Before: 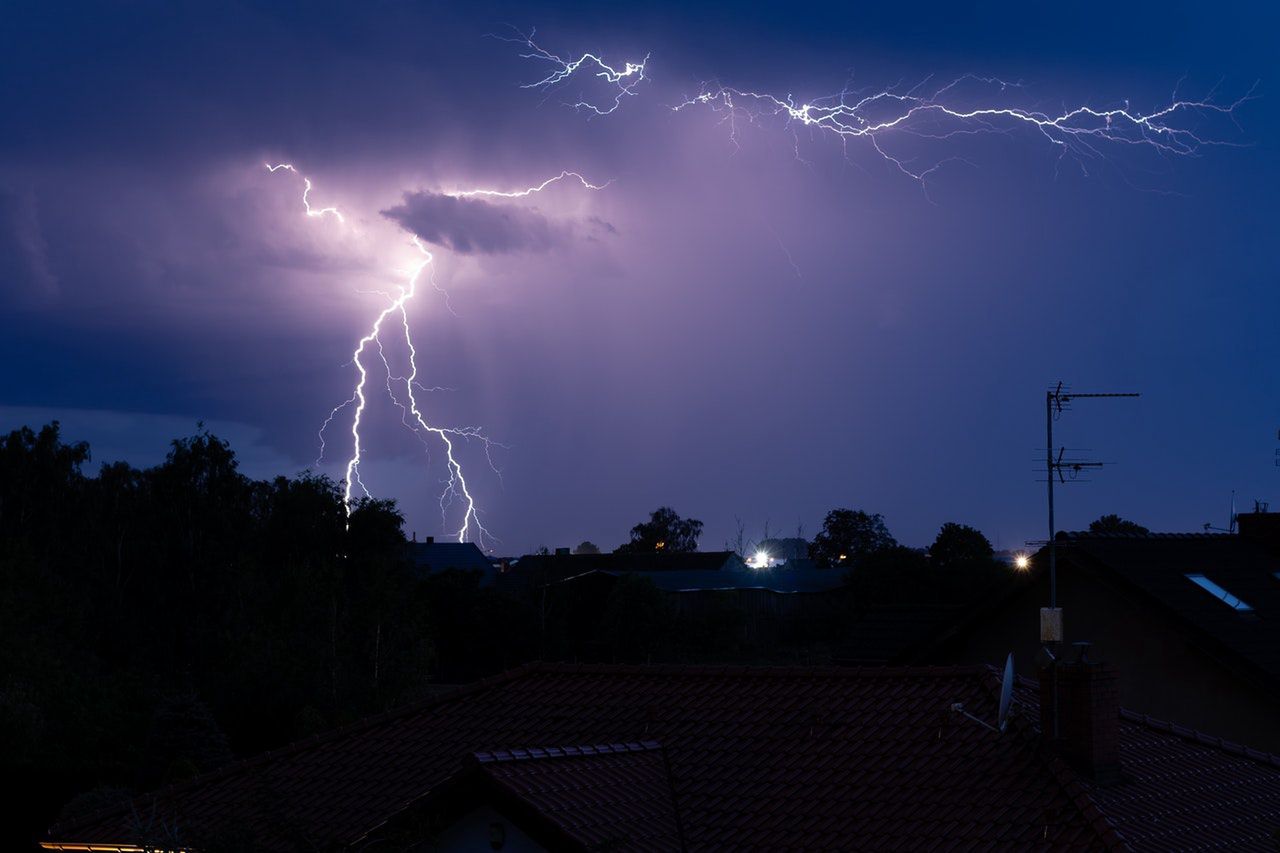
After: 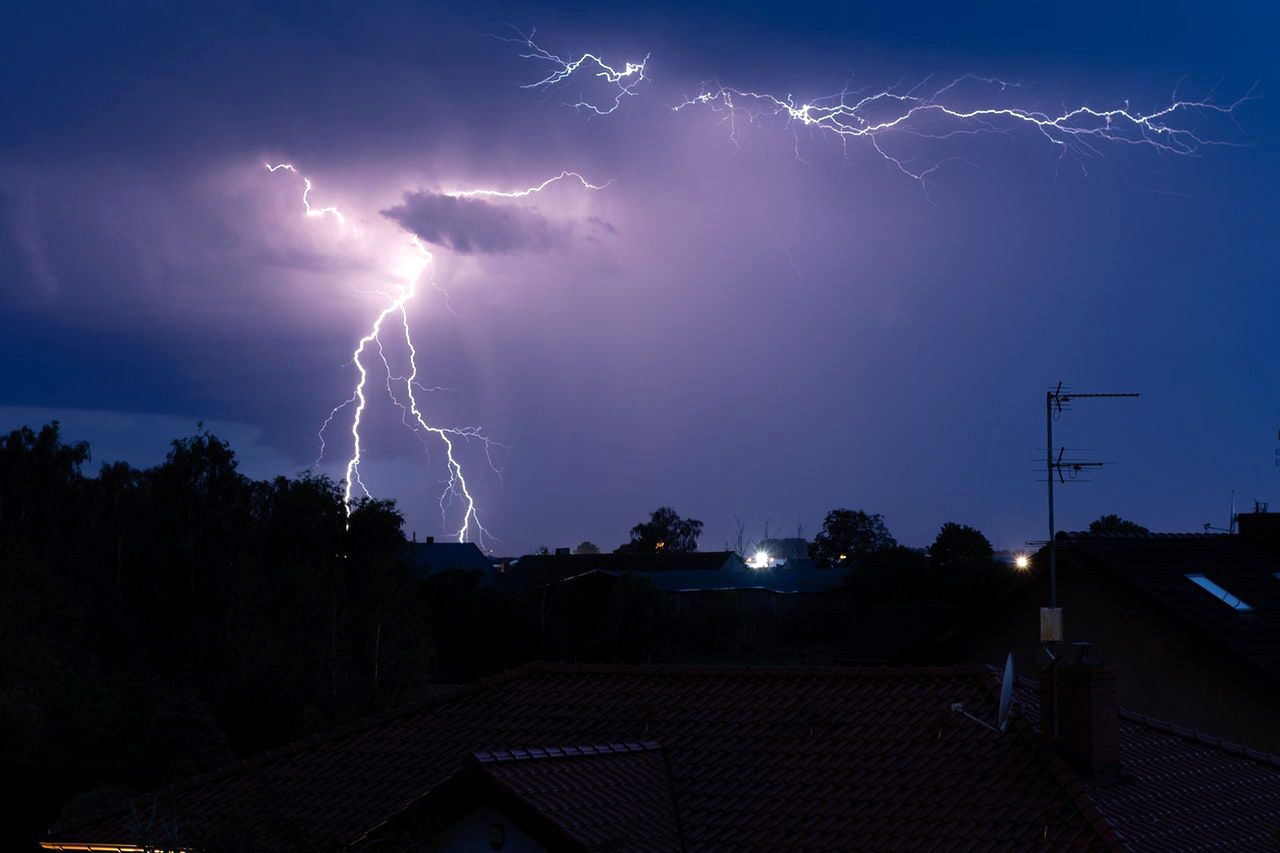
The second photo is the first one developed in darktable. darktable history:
exposure: exposure 0.197 EV, compensate highlight preservation false
